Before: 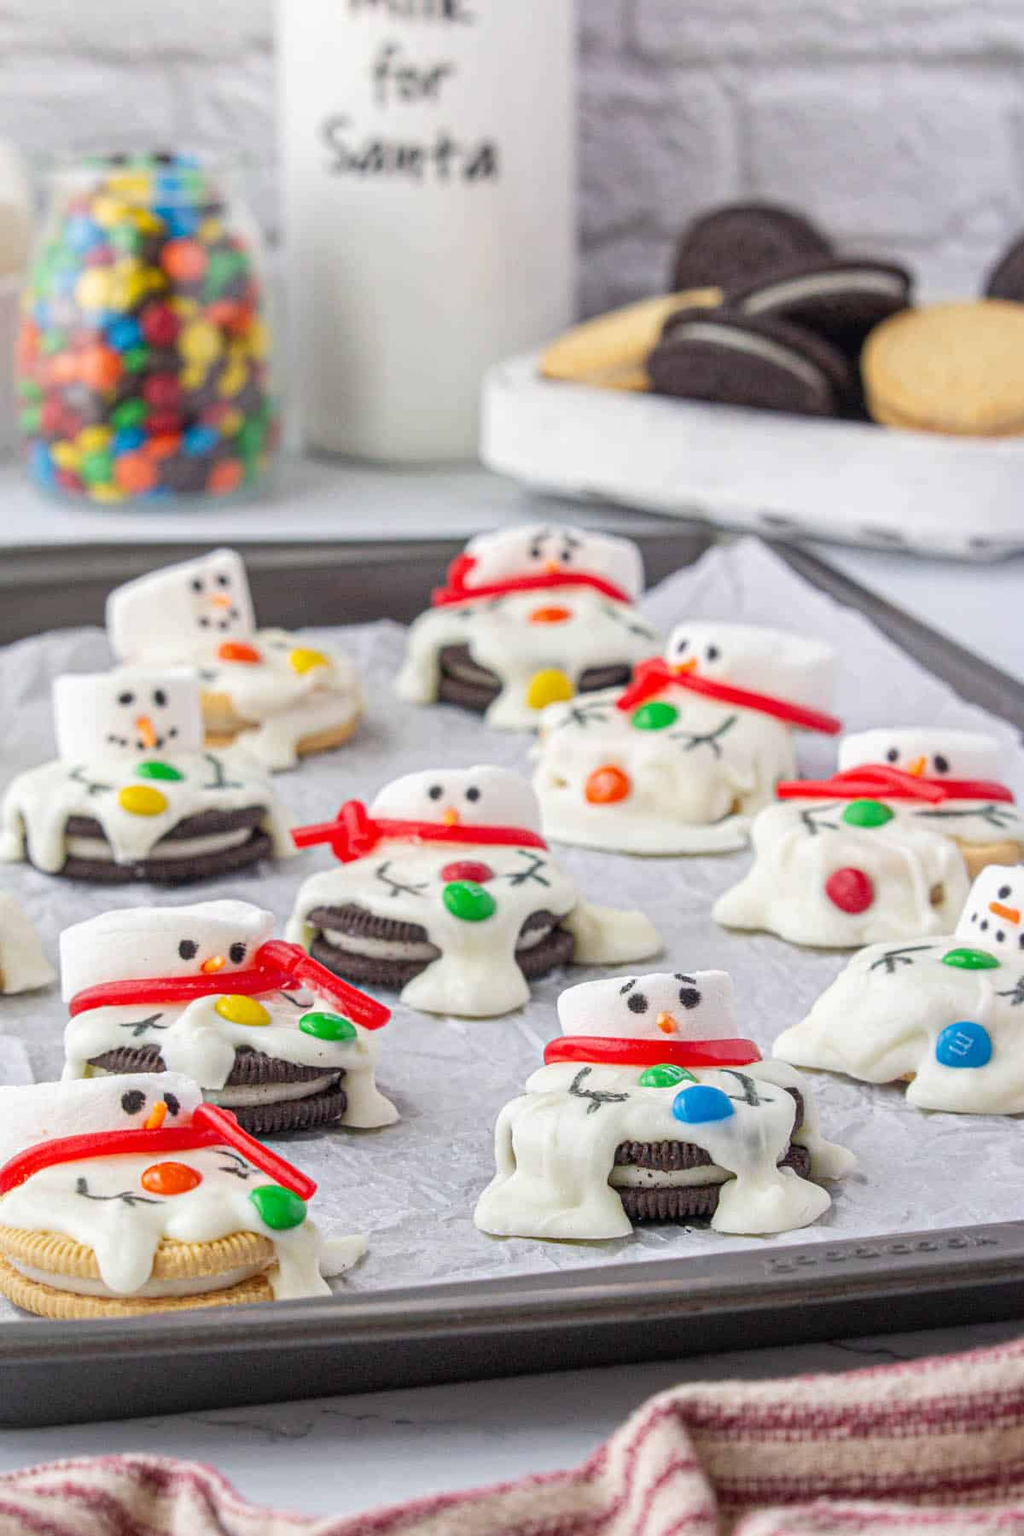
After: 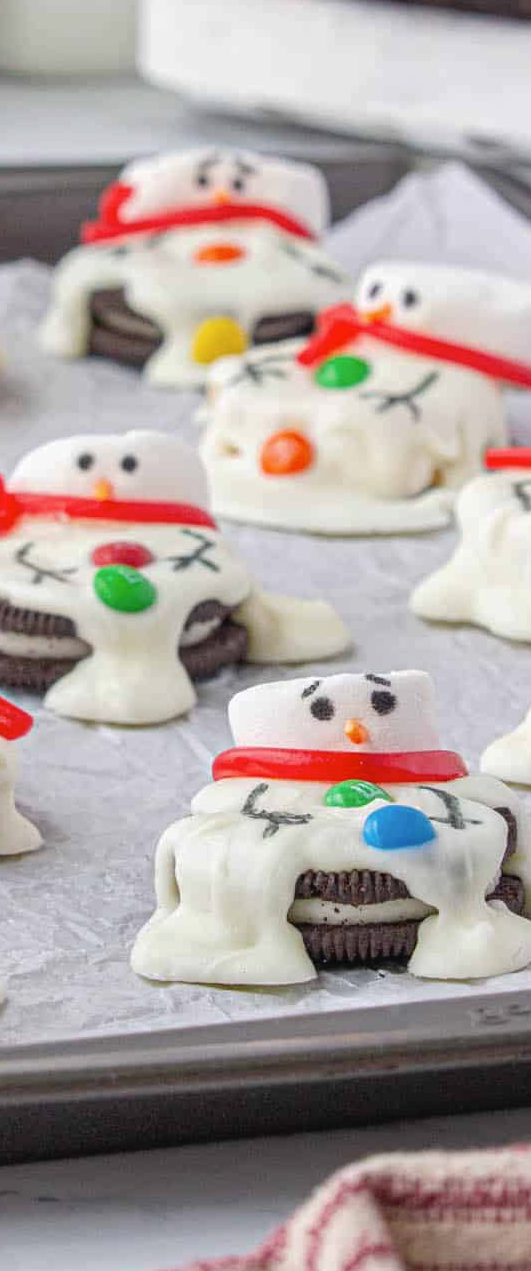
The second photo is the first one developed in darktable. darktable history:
tone curve: curves: ch0 [(0, 0) (0.003, 0.032) (0.011, 0.034) (0.025, 0.039) (0.044, 0.055) (0.069, 0.078) (0.1, 0.111) (0.136, 0.147) (0.177, 0.191) (0.224, 0.238) (0.277, 0.291) (0.335, 0.35) (0.399, 0.41) (0.468, 0.48) (0.543, 0.547) (0.623, 0.621) (0.709, 0.699) (0.801, 0.789) (0.898, 0.884) (1, 1)], preserve colors none
crop: left 35.483%, top 25.952%, right 20.193%, bottom 3.396%
